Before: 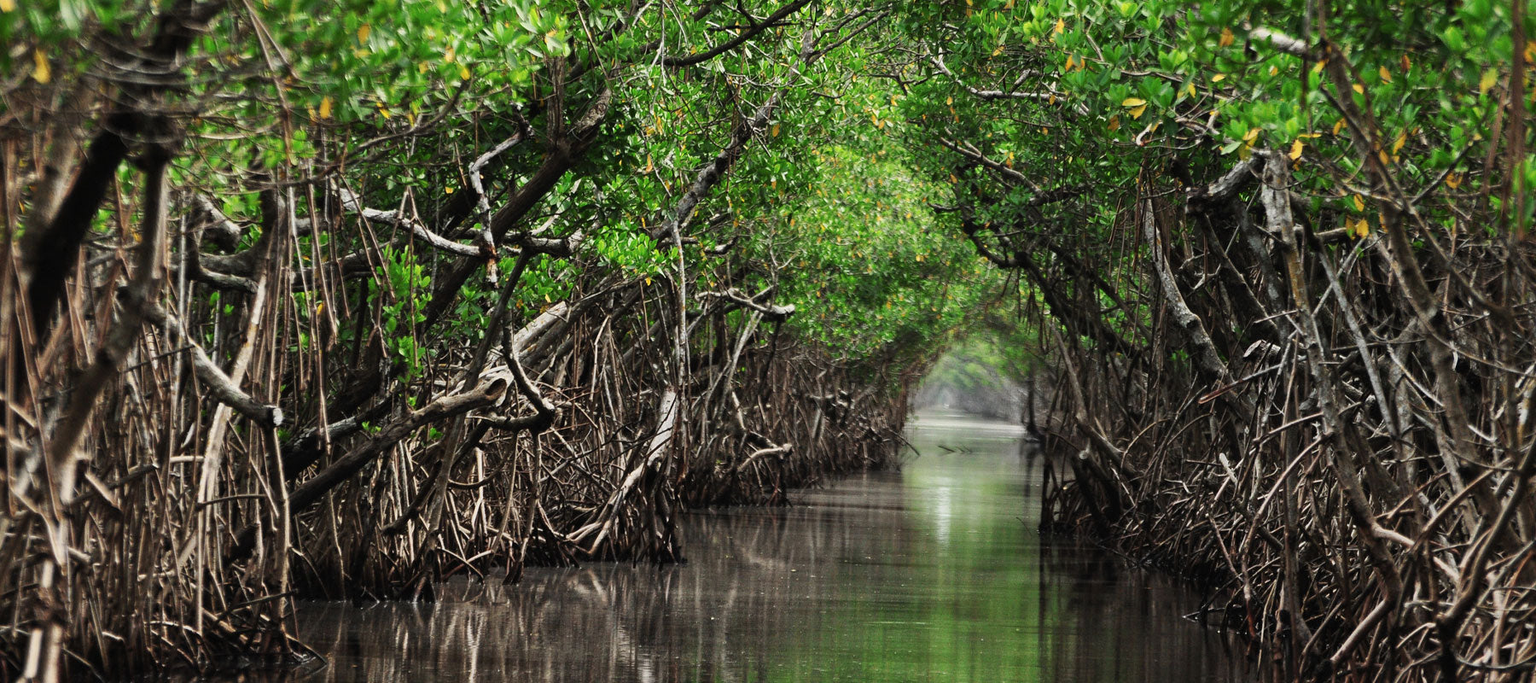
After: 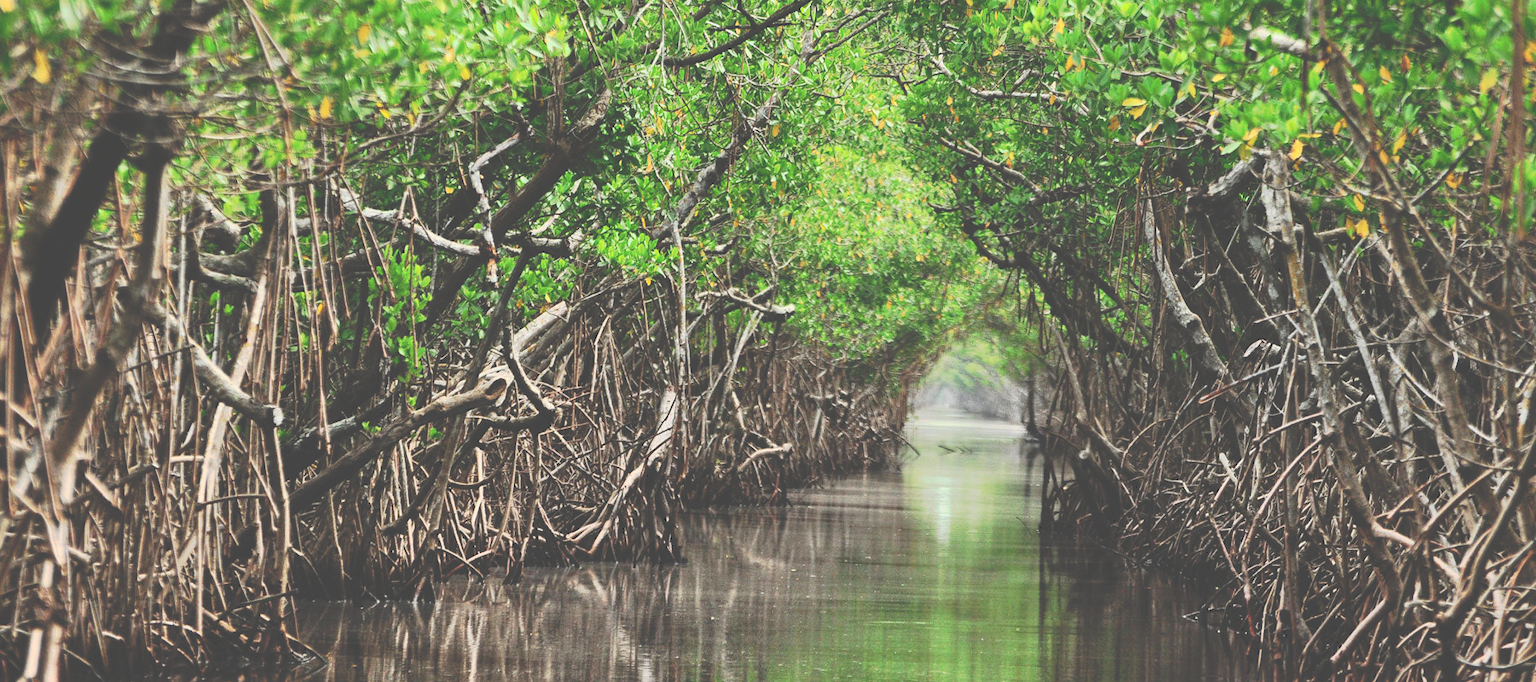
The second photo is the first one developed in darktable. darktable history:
color balance rgb: saturation formula JzAzBz (2021)
contrast brightness saturation: contrast 0.24, brightness 0.26, saturation 0.39
tone curve: curves: ch0 [(0, 0) (0.003, 0.278) (0.011, 0.282) (0.025, 0.282) (0.044, 0.29) (0.069, 0.295) (0.1, 0.306) (0.136, 0.316) (0.177, 0.33) (0.224, 0.358) (0.277, 0.403) (0.335, 0.451) (0.399, 0.505) (0.468, 0.558) (0.543, 0.611) (0.623, 0.679) (0.709, 0.751) (0.801, 0.815) (0.898, 0.863) (1, 1)], preserve colors none
